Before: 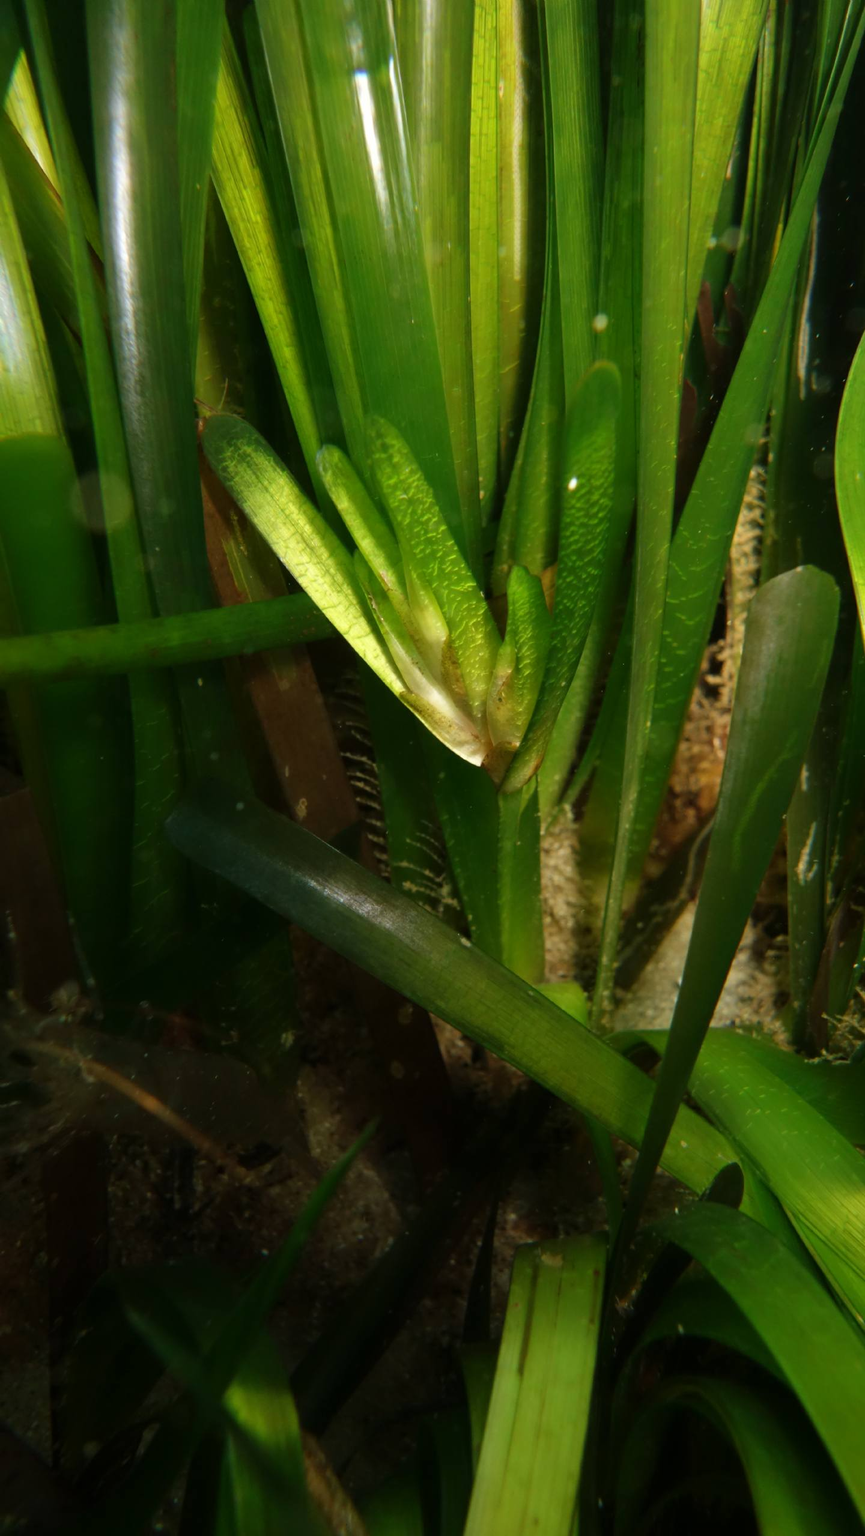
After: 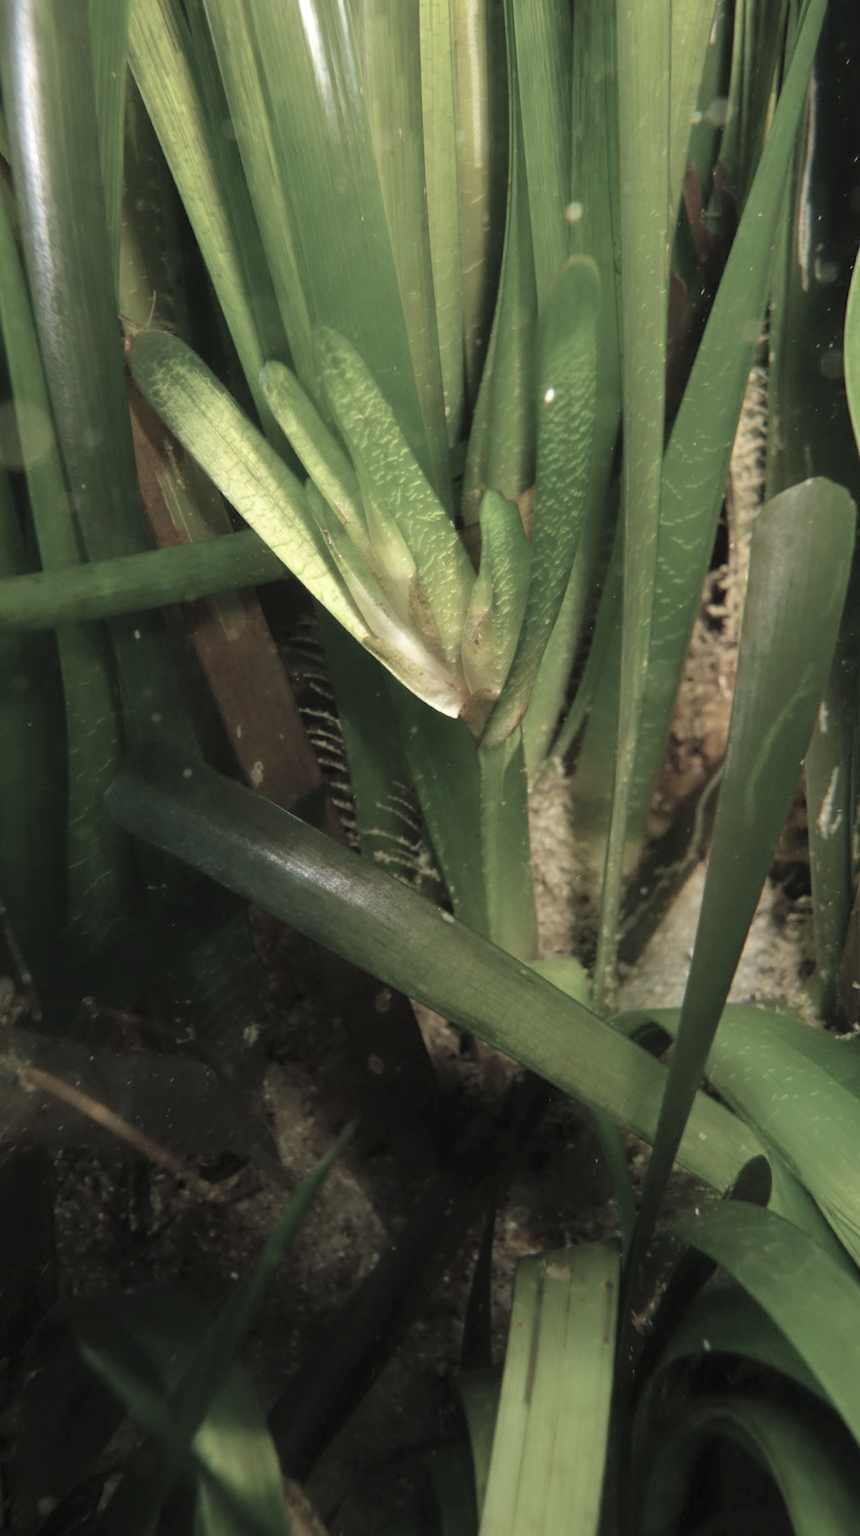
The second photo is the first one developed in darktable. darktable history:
crop and rotate: angle 2.12°, left 6.131%, top 5.716%
contrast brightness saturation: brightness 0.187, saturation -0.493
